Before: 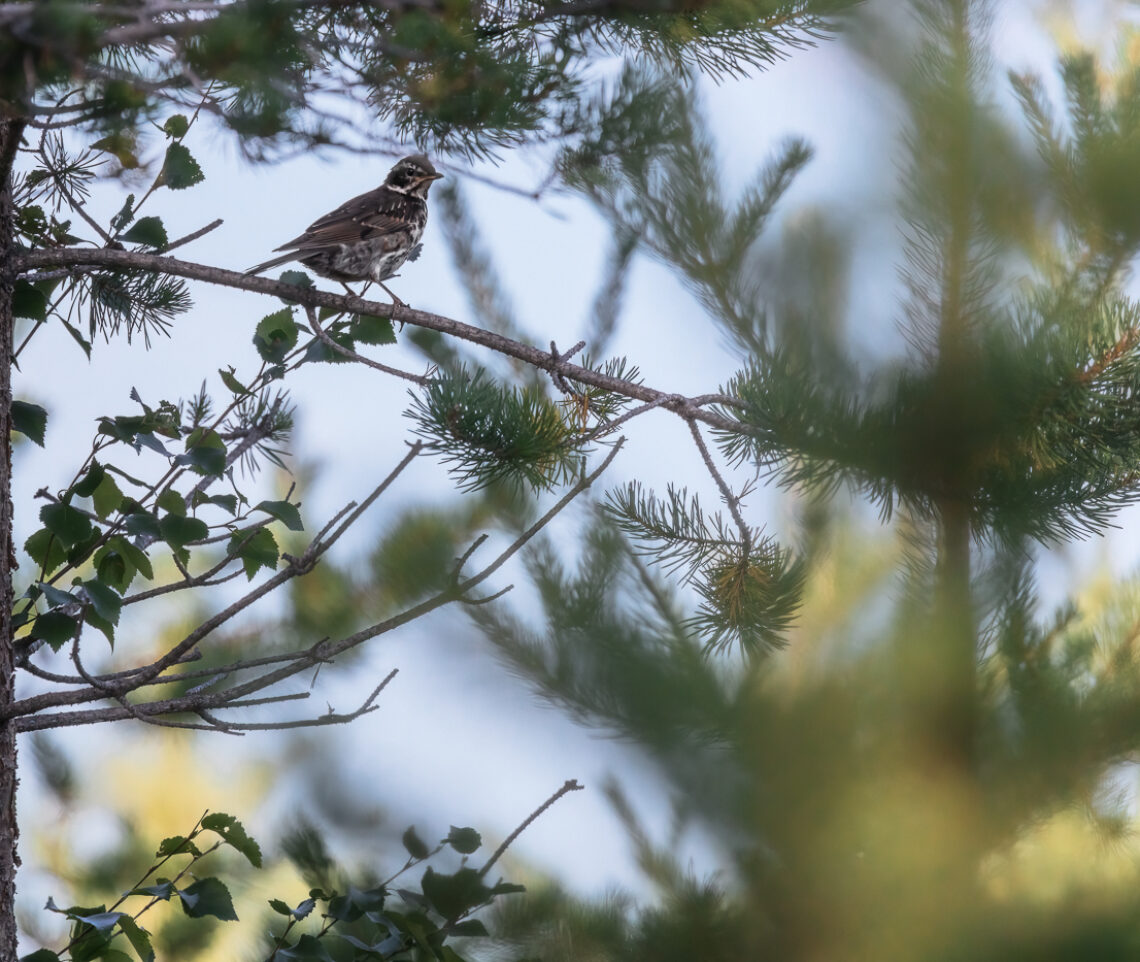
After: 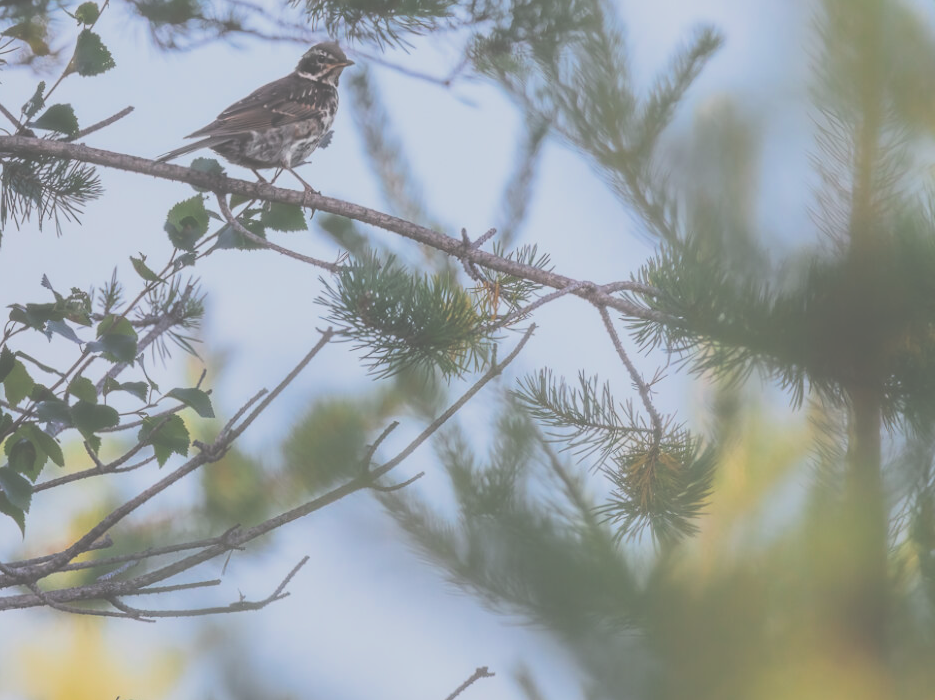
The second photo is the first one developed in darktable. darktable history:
crop: left 7.856%, top 11.836%, right 10.12%, bottom 15.387%
vibrance: vibrance 100%
filmic rgb: black relative exposure -7.15 EV, white relative exposure 5.36 EV, hardness 3.02, color science v6 (2022)
exposure: black level correction -0.071, exposure 0.5 EV, compensate highlight preservation false
